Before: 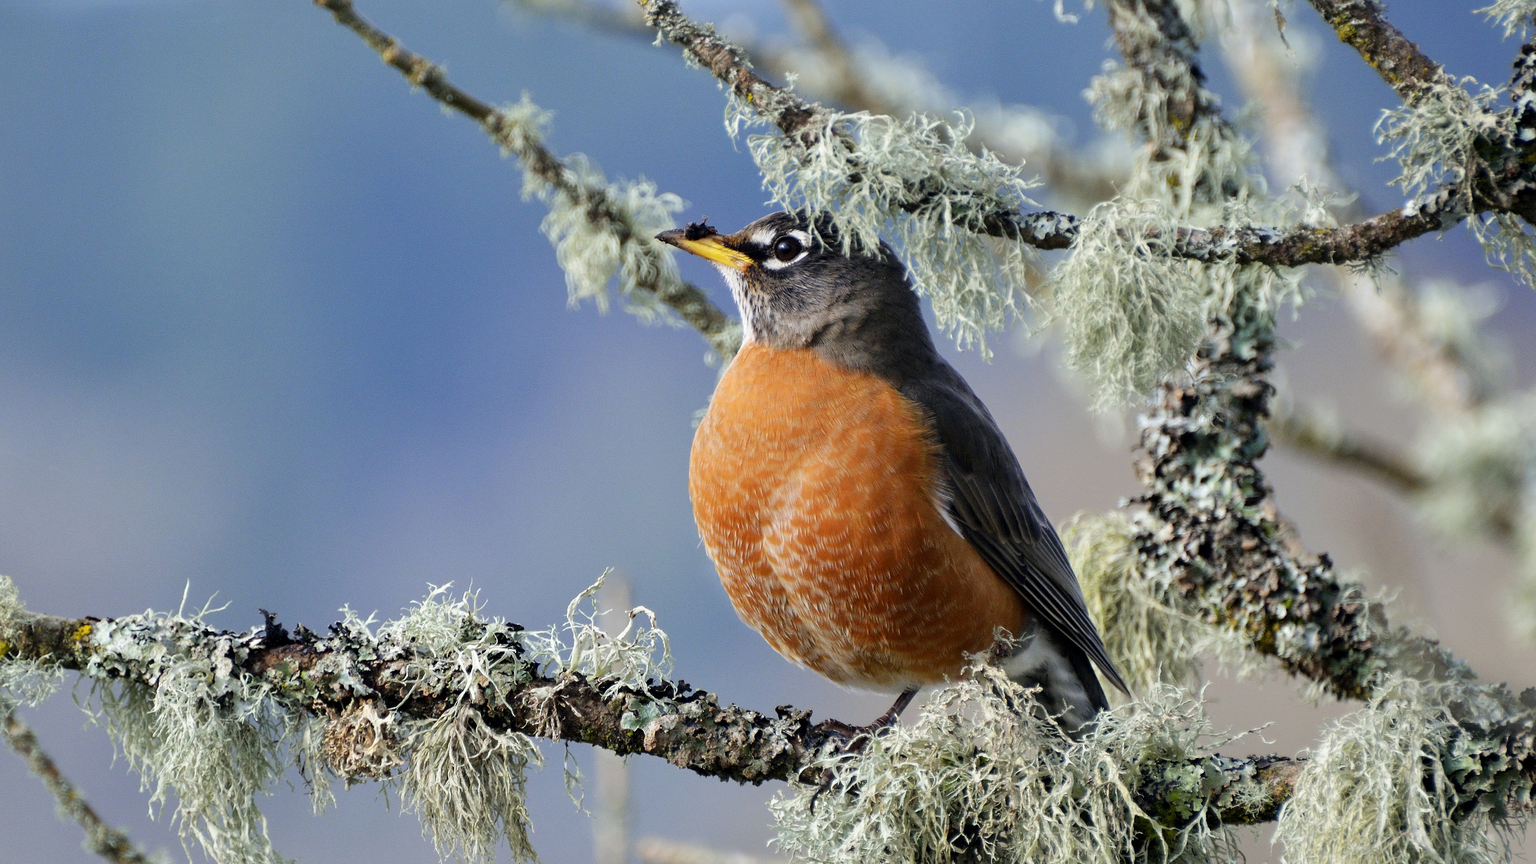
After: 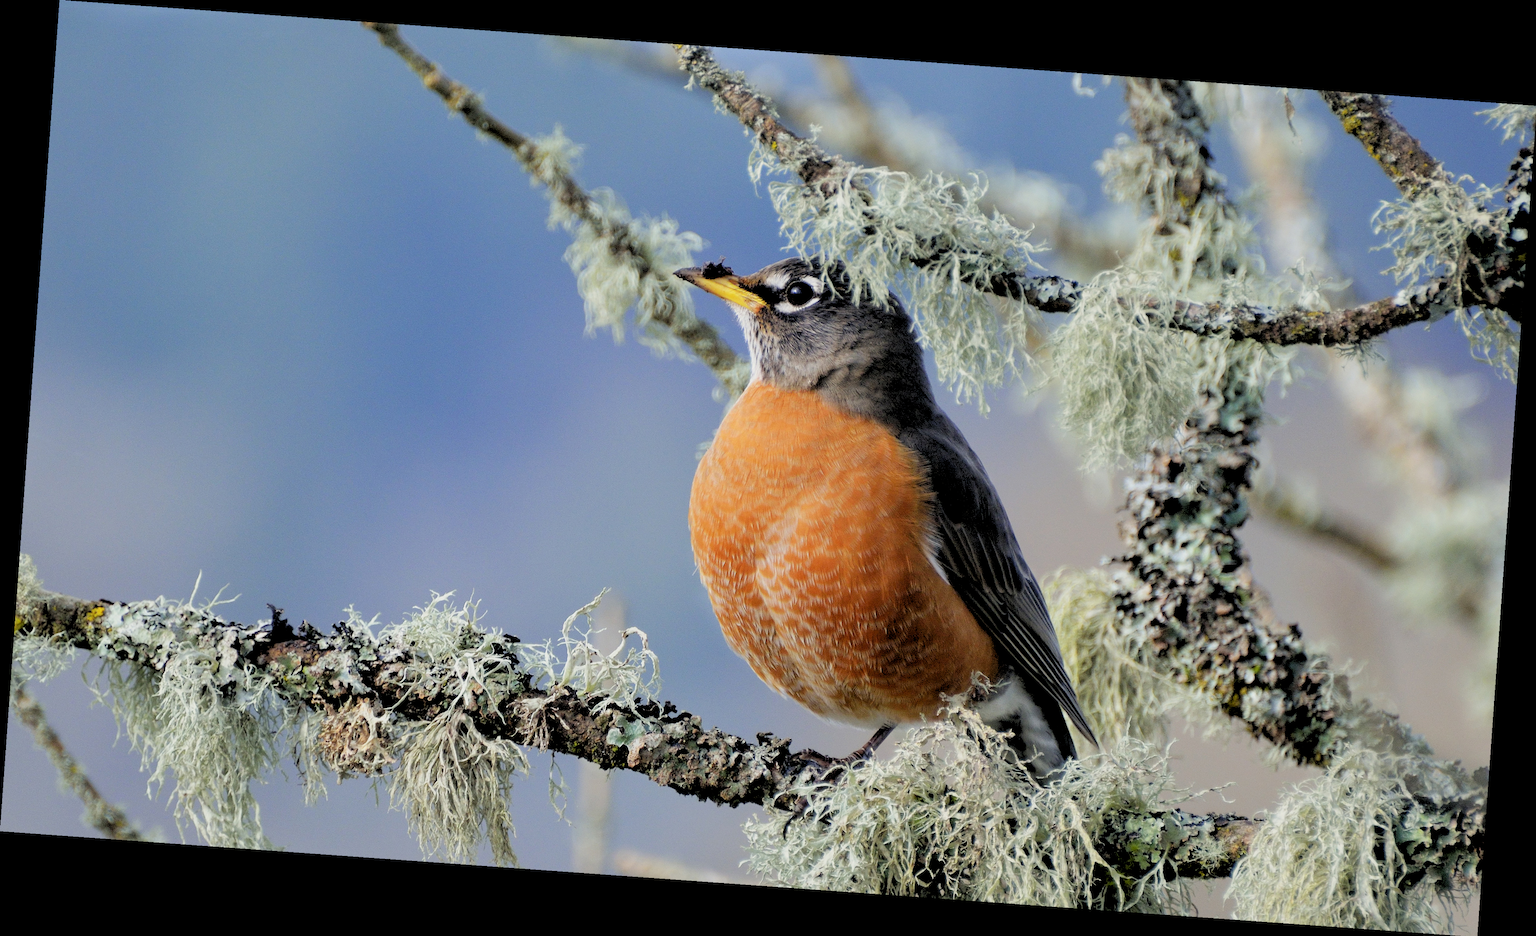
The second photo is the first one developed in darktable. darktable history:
rgb levels: preserve colors sum RGB, levels [[0.038, 0.433, 0.934], [0, 0.5, 1], [0, 0.5, 1]]
rotate and perspective: rotation 4.1°, automatic cropping off
